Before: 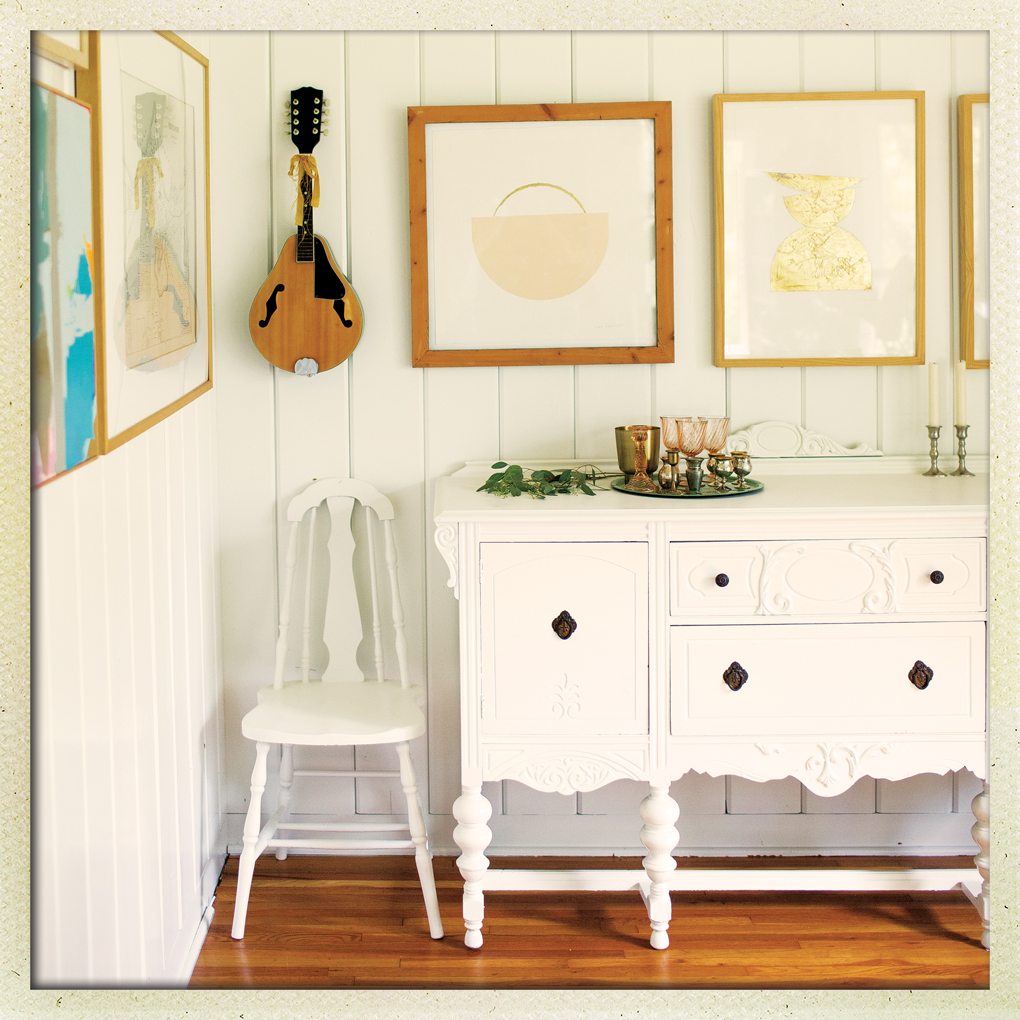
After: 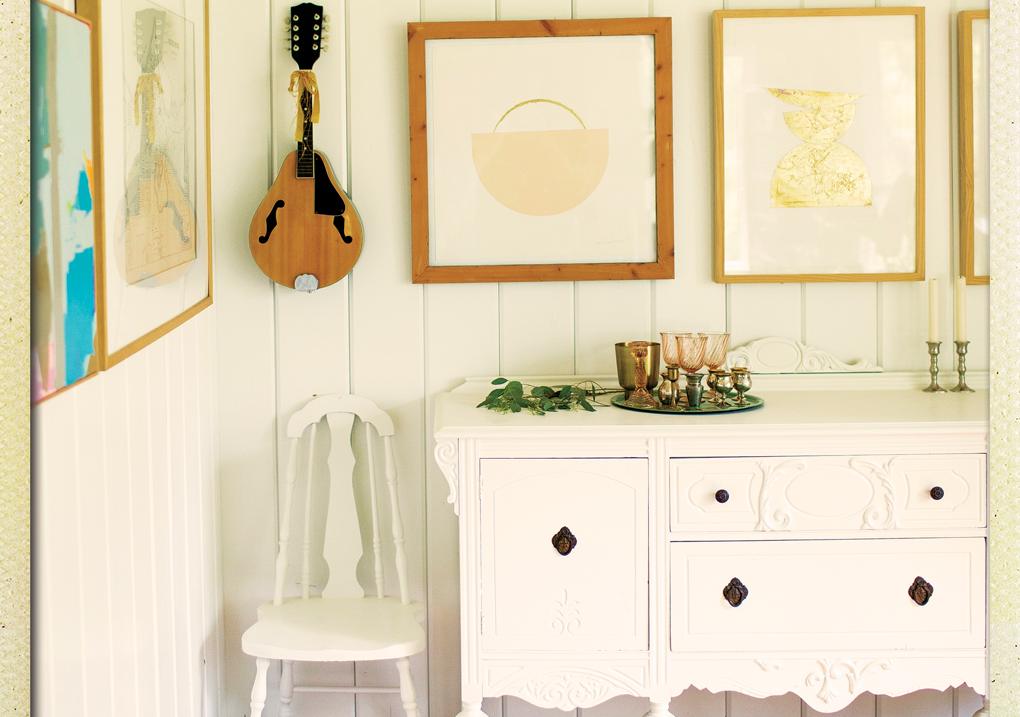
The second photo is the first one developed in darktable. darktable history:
velvia: on, module defaults
crop and rotate: top 8.322%, bottom 21.332%
